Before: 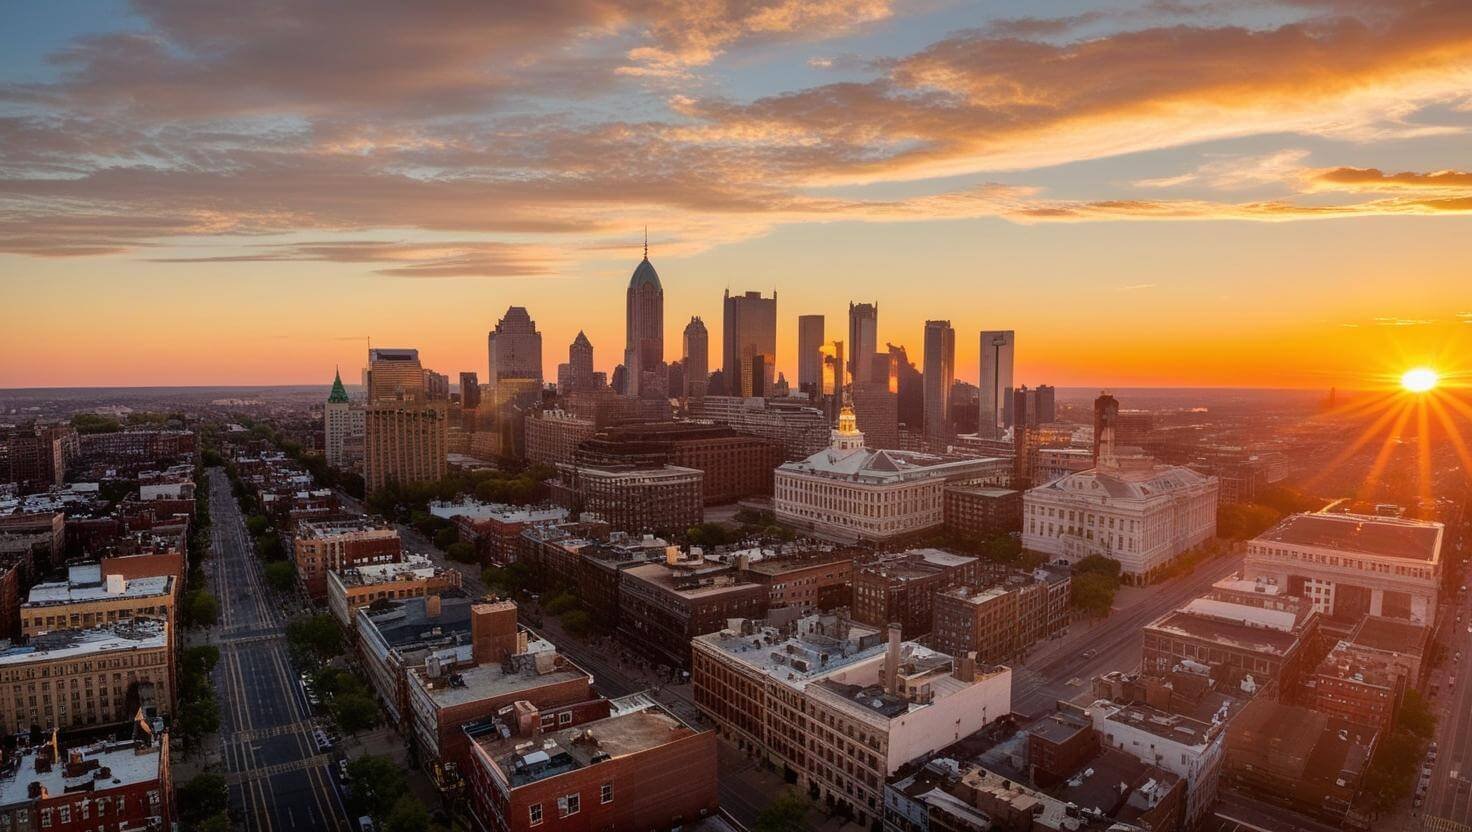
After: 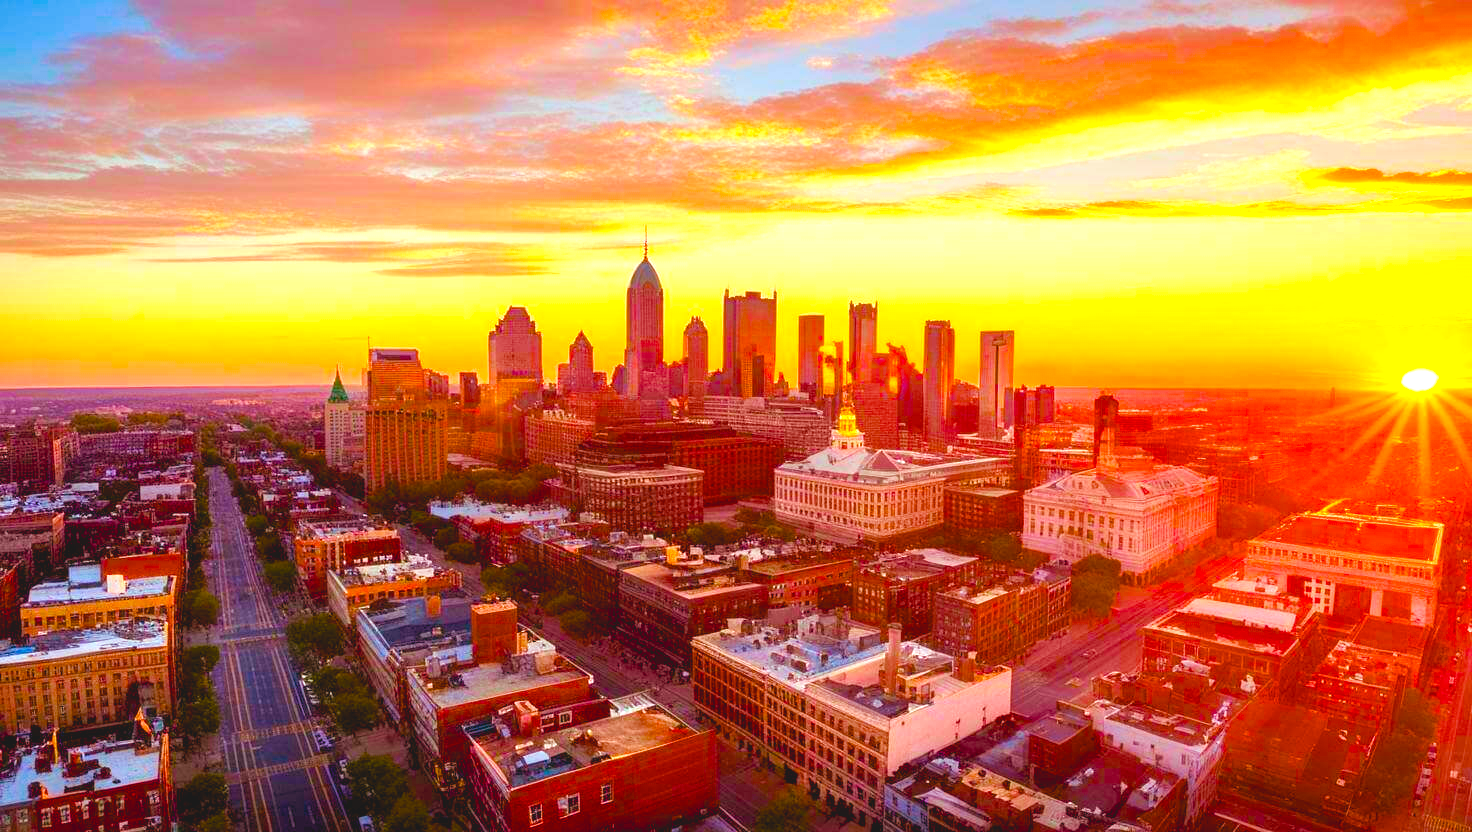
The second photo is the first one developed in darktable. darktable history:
velvia: on, module defaults
rgb levels: mode RGB, independent channels, levels [[0, 0.474, 1], [0, 0.5, 1], [0, 0.5, 1]]
exposure: black level correction 0.001, exposure 1 EV, compensate highlight preservation false
color balance rgb: linear chroma grading › shadows 10%, linear chroma grading › highlights 10%, linear chroma grading › global chroma 15%, linear chroma grading › mid-tones 15%, perceptual saturation grading › global saturation 40%, perceptual saturation grading › highlights -25%, perceptual saturation grading › mid-tones 35%, perceptual saturation grading › shadows 35%, perceptual brilliance grading › global brilliance 11.29%, global vibrance 11.29%
contrast brightness saturation: contrast -0.19, saturation 0.19
